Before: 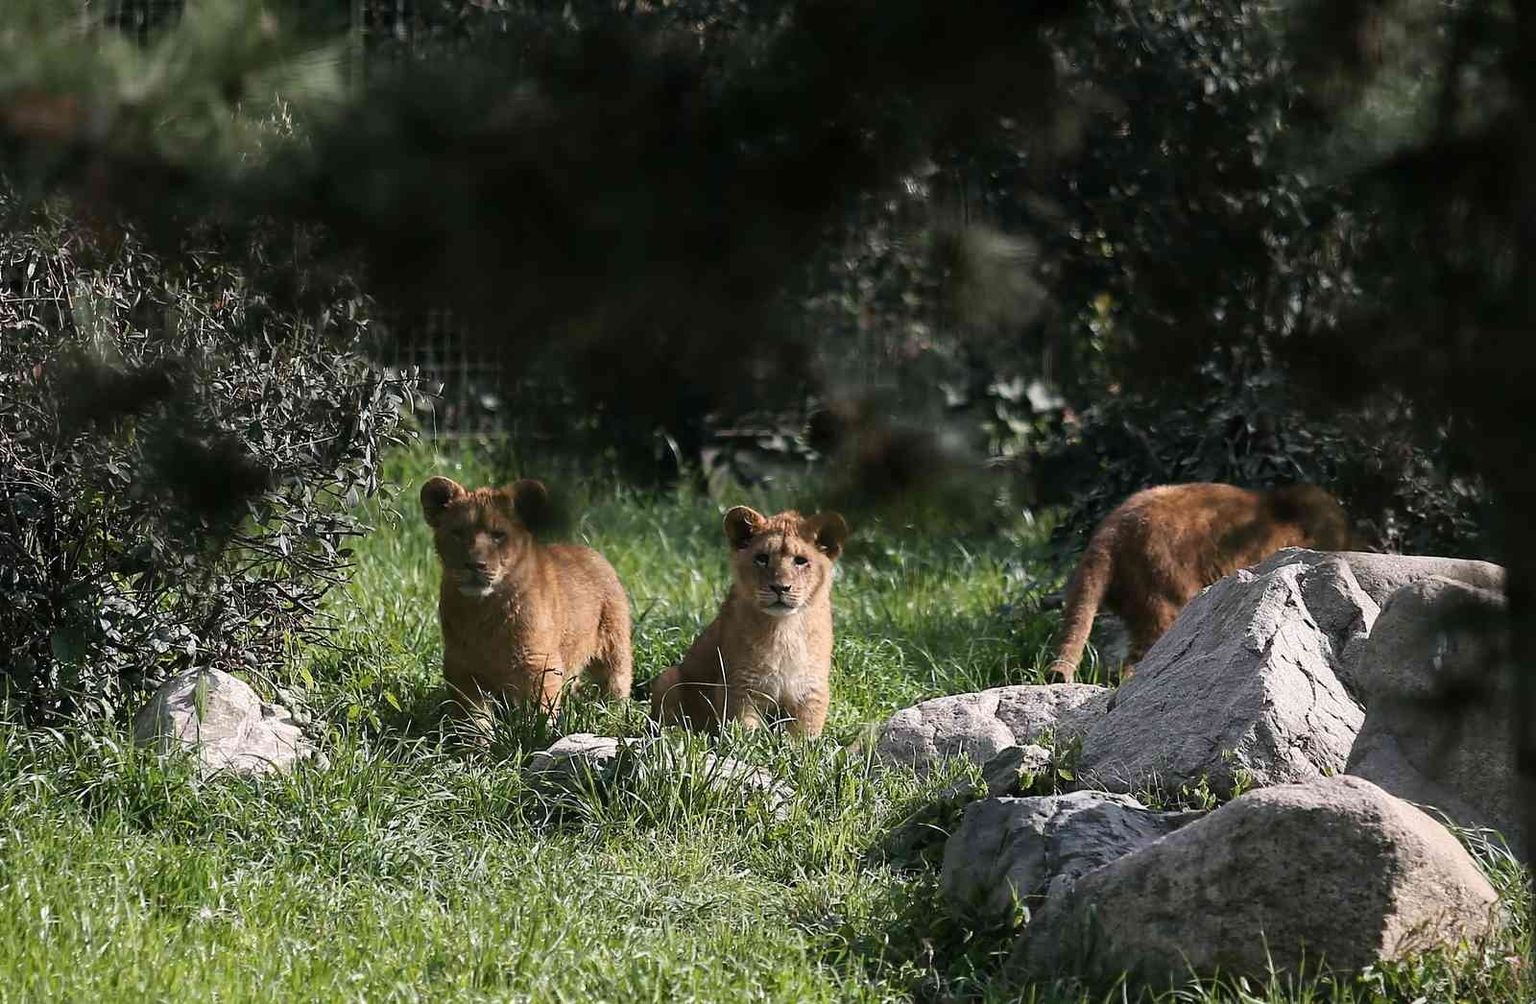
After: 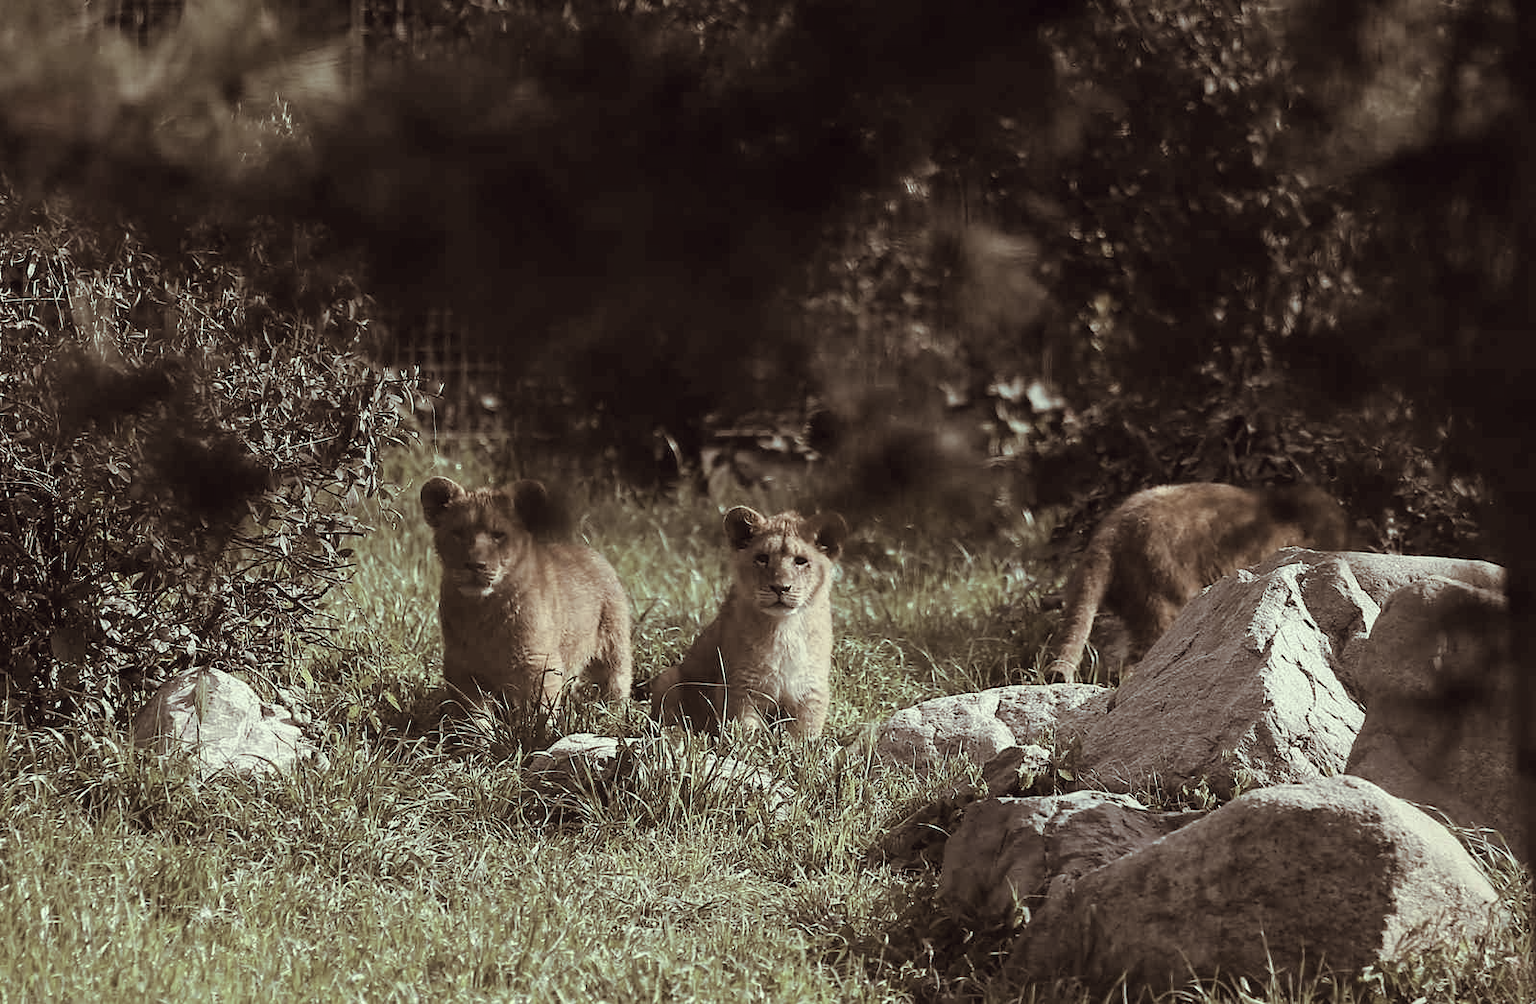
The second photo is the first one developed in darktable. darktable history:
tone equalizer: -7 EV 0.18 EV, -6 EV 0.12 EV, -5 EV 0.08 EV, -4 EV 0.04 EV, -2 EV -0.02 EV, -1 EV -0.04 EV, +0 EV -0.06 EV, luminance estimator HSV value / RGB max
white balance: emerald 1
split-toning: shadows › hue 32.4°, shadows › saturation 0.51, highlights › hue 180°, highlights › saturation 0, balance -60.17, compress 55.19%
color correction: highlights a* -20.17, highlights b* 20.27, shadows a* 20.03, shadows b* -20.46, saturation 0.43
